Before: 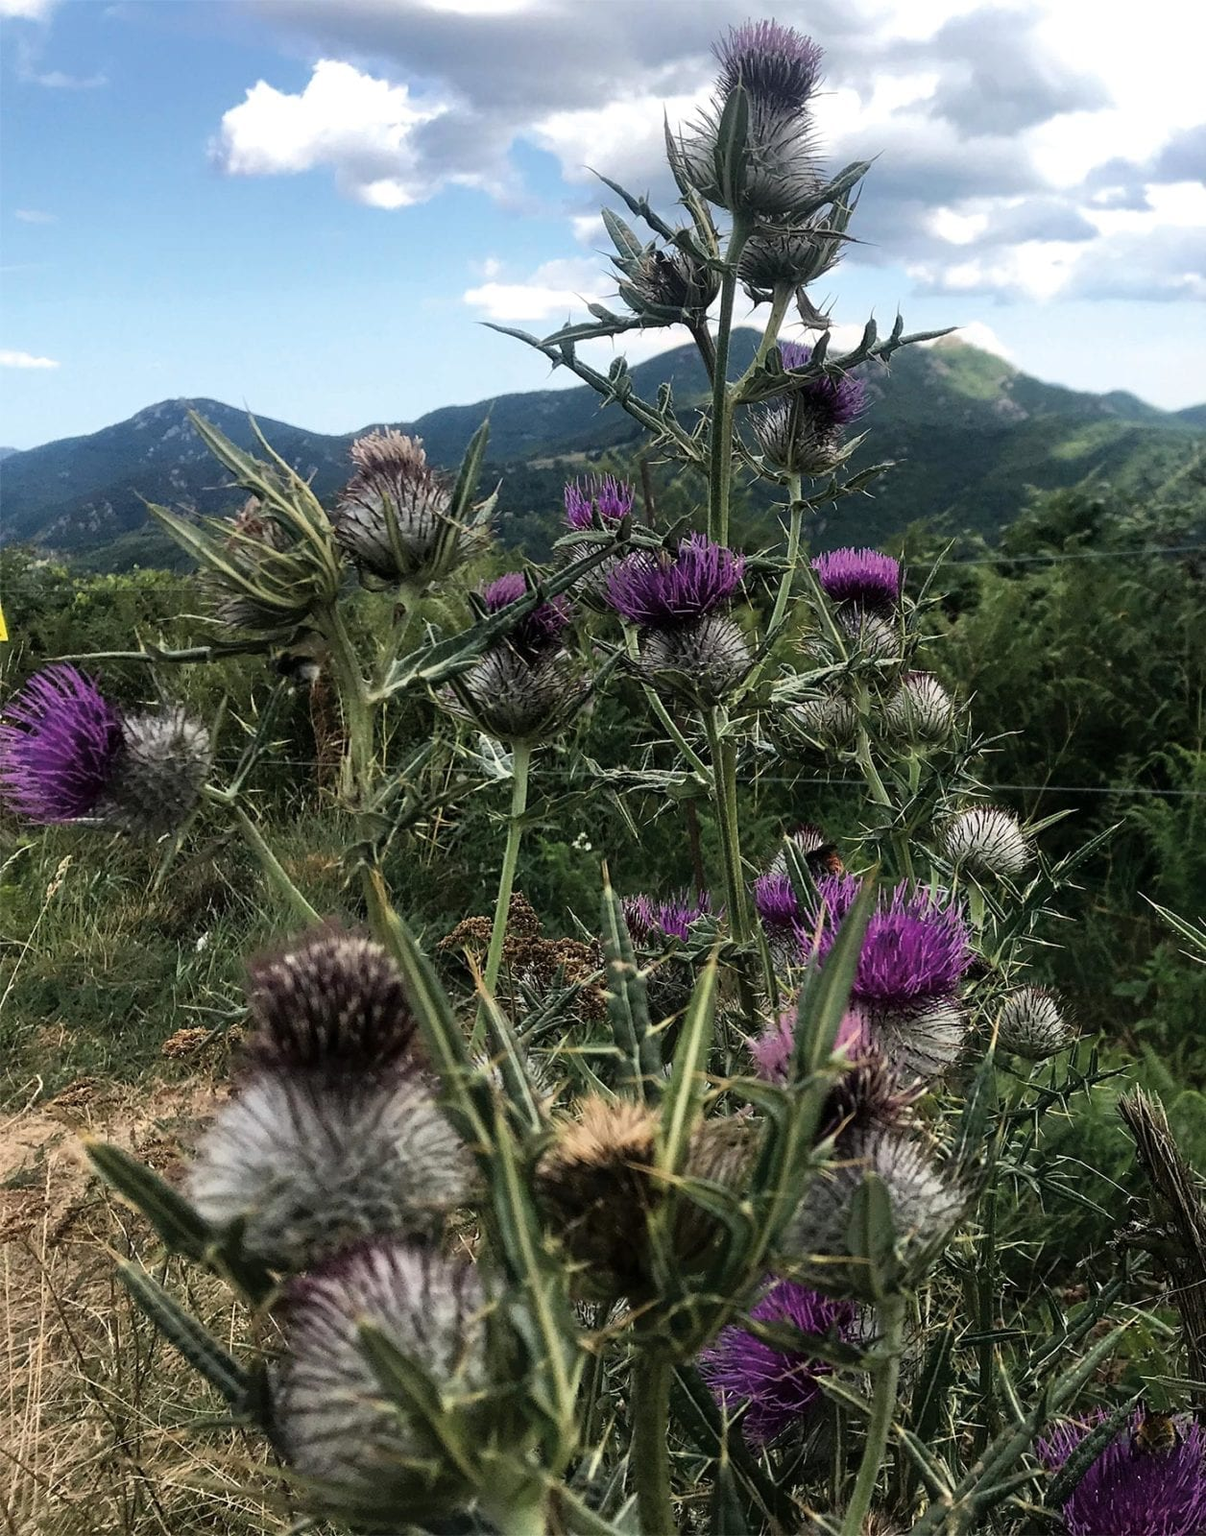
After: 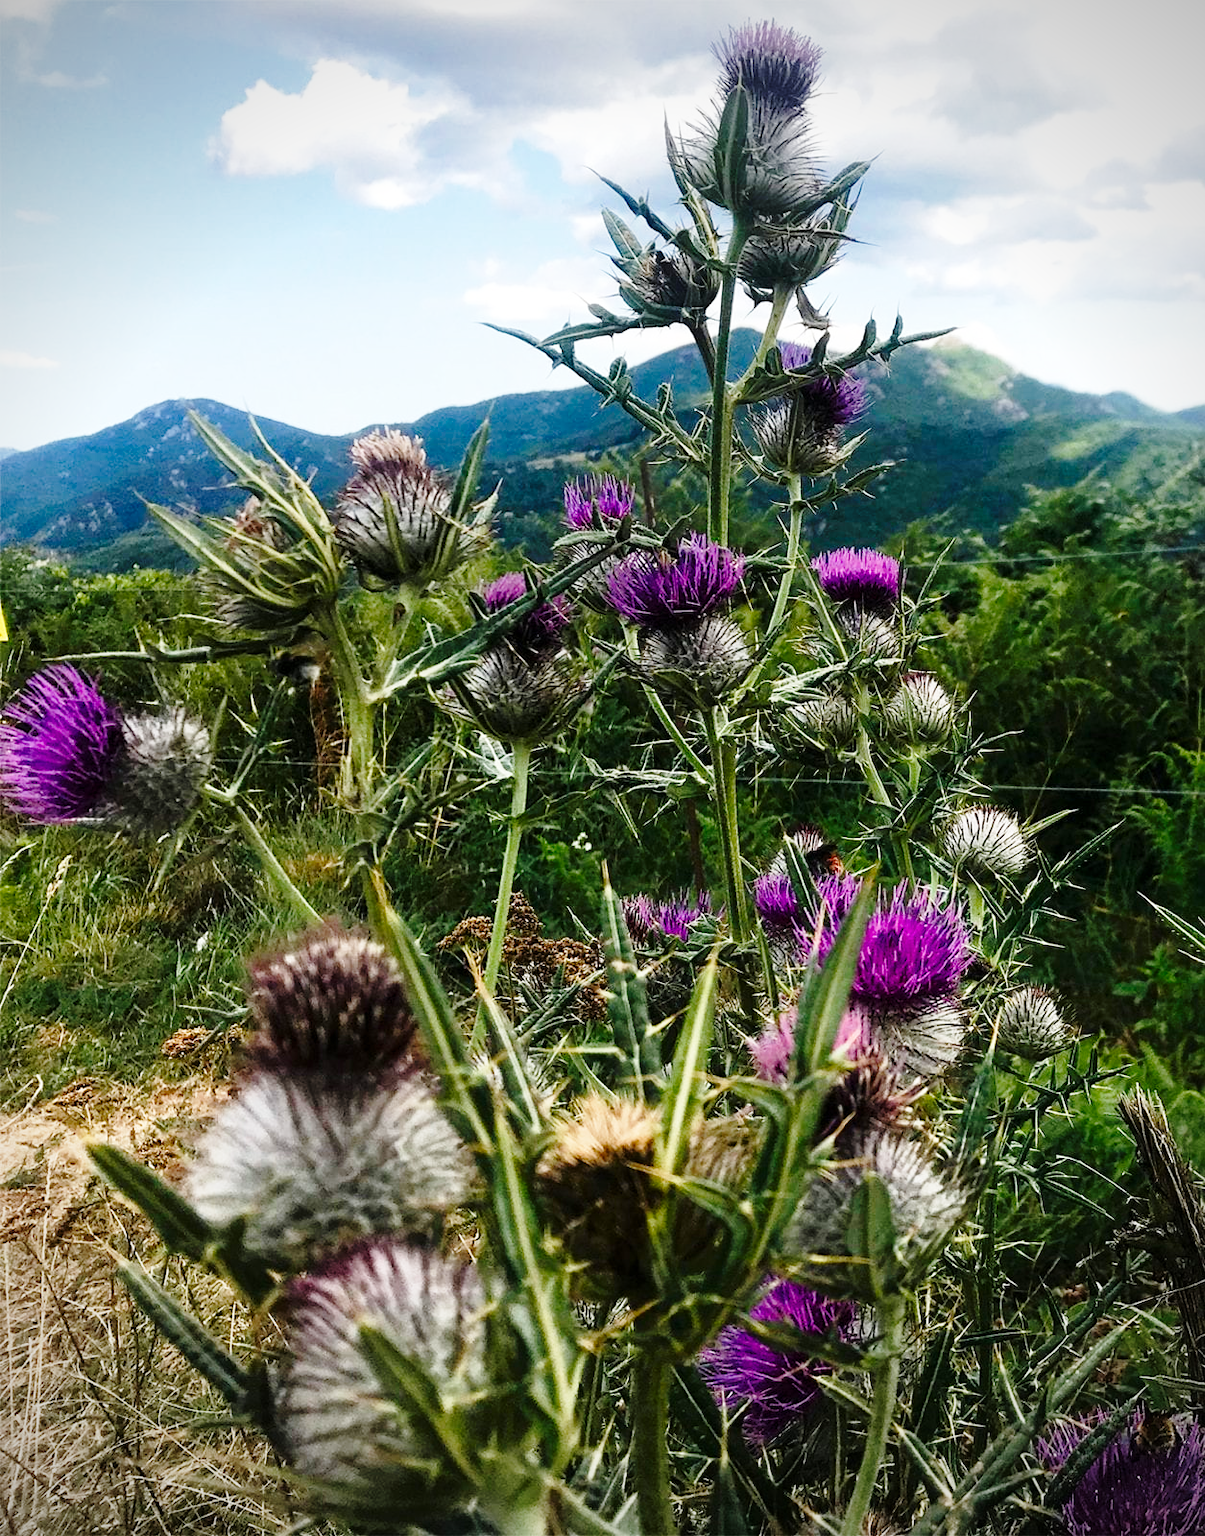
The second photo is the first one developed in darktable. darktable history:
color balance rgb: perceptual saturation grading › global saturation 19.649%, perceptual saturation grading › highlights -24.985%, perceptual saturation grading › shadows 49.932%
base curve: curves: ch0 [(0, 0) (0.028, 0.03) (0.121, 0.232) (0.46, 0.748) (0.859, 0.968) (1, 1)], exposure shift 0.01, preserve colors none
vignetting: on, module defaults
